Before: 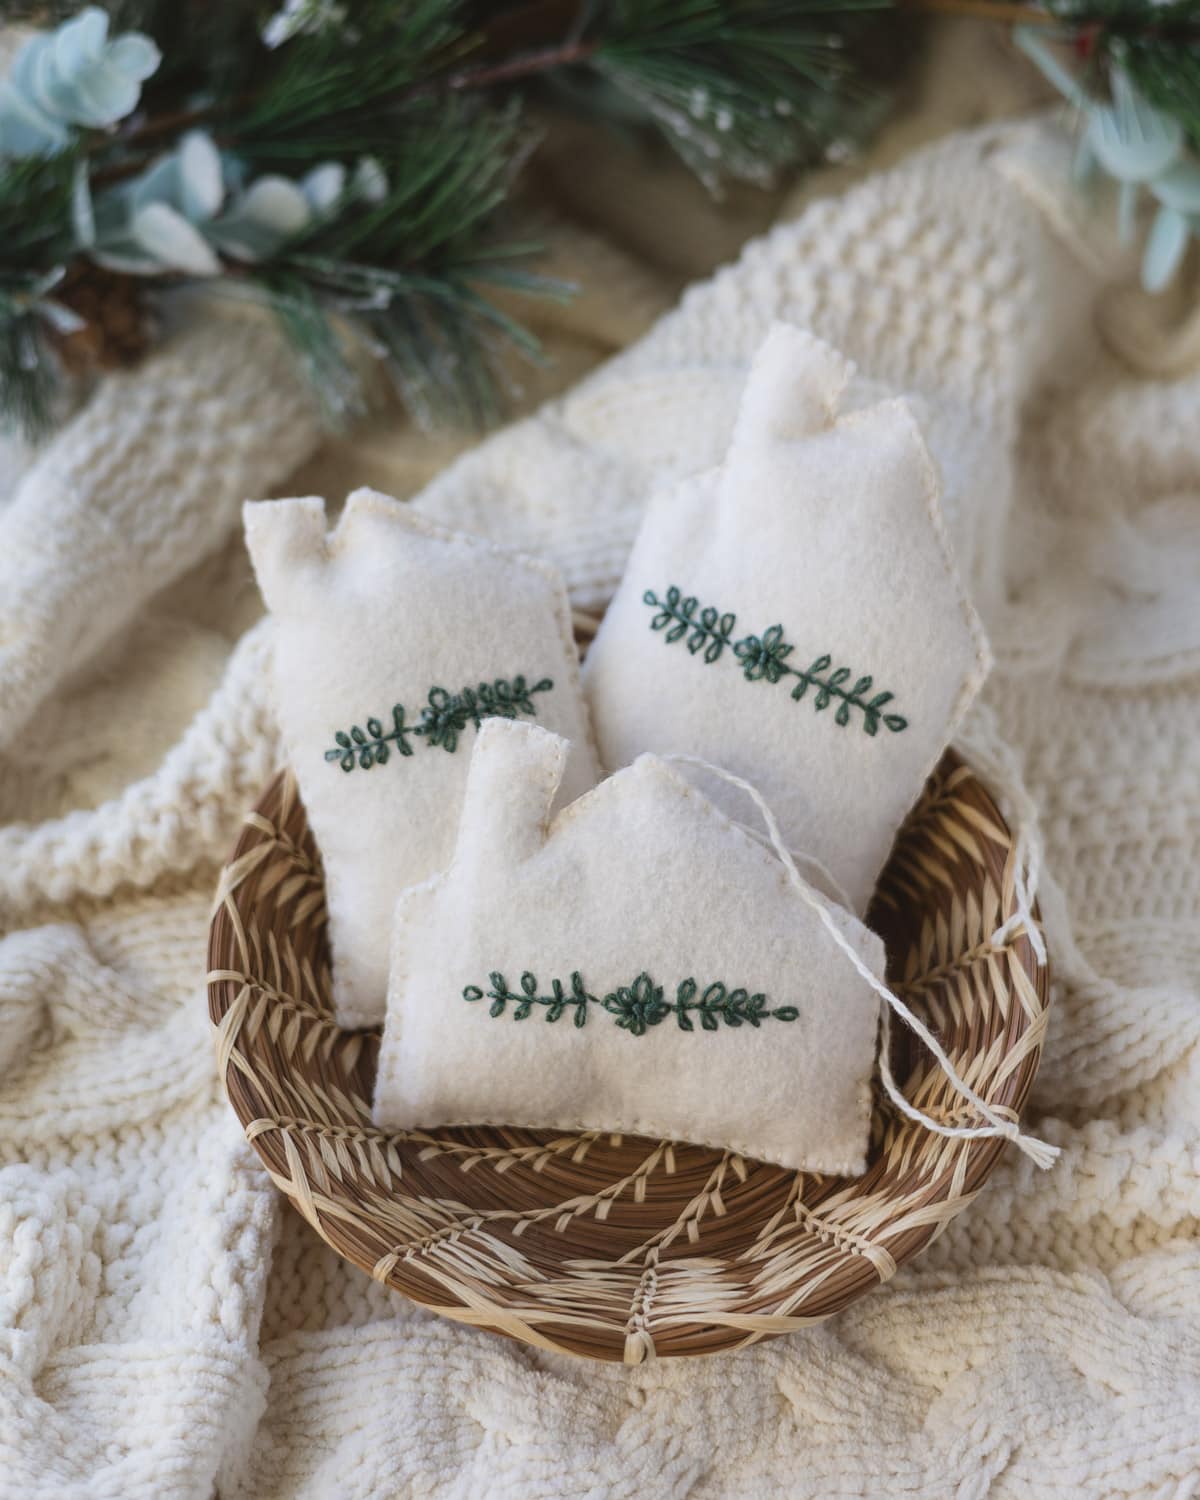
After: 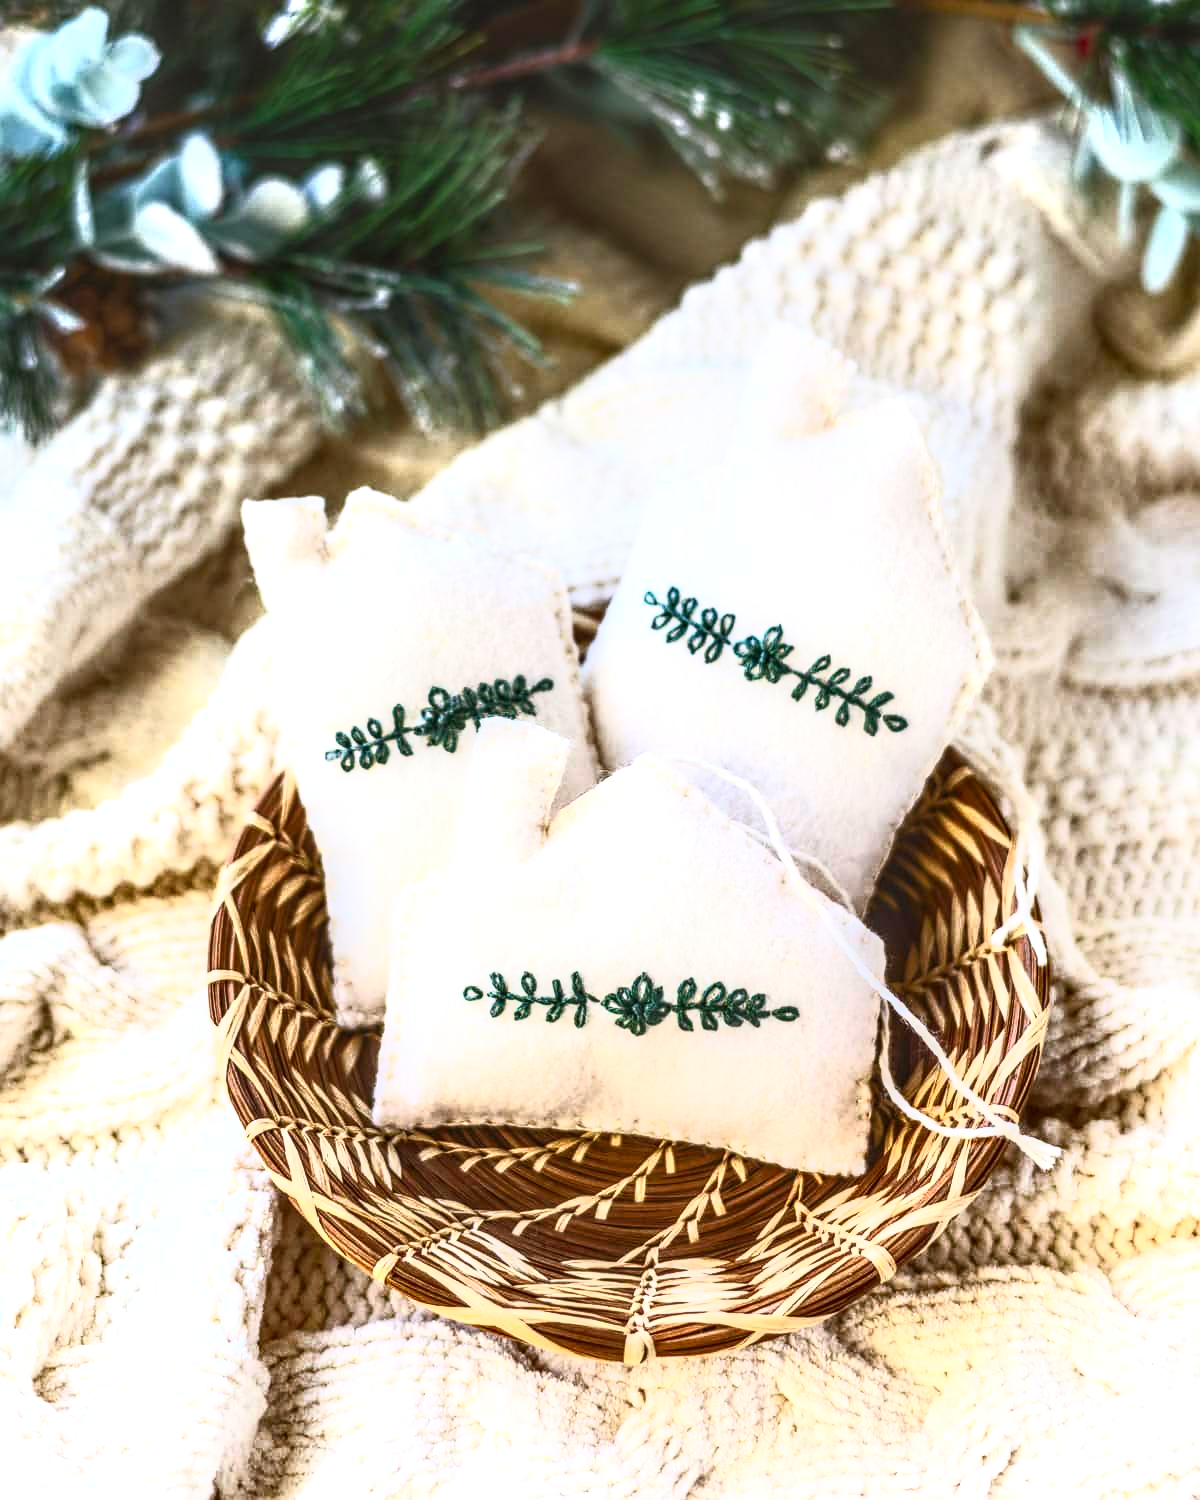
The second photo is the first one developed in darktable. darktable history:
local contrast: highlights 0%, shadows 0%, detail 182%
contrast brightness saturation: contrast 1, brightness 1, saturation 1
graduated density: on, module defaults
sharpen: amount 0.2
